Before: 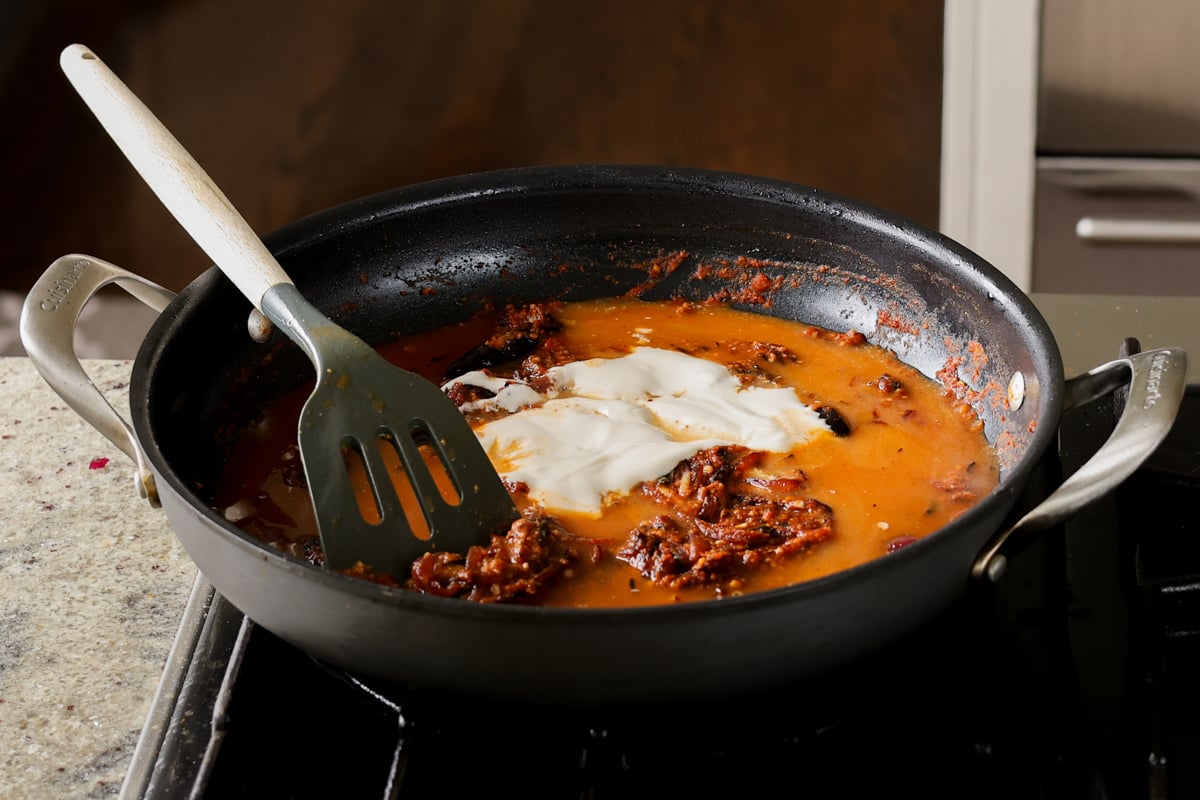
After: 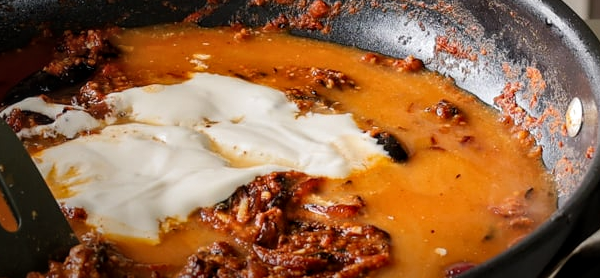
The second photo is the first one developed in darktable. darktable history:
tone equalizer: on, module defaults
local contrast: on, module defaults
crop: left 36.85%, top 34.304%, right 13.116%, bottom 30.863%
vignetting: fall-off start 80.86%, fall-off radius 62.46%, saturation 0.002, center (0.219, -0.231), automatic ratio true, width/height ratio 1.416, unbound false
